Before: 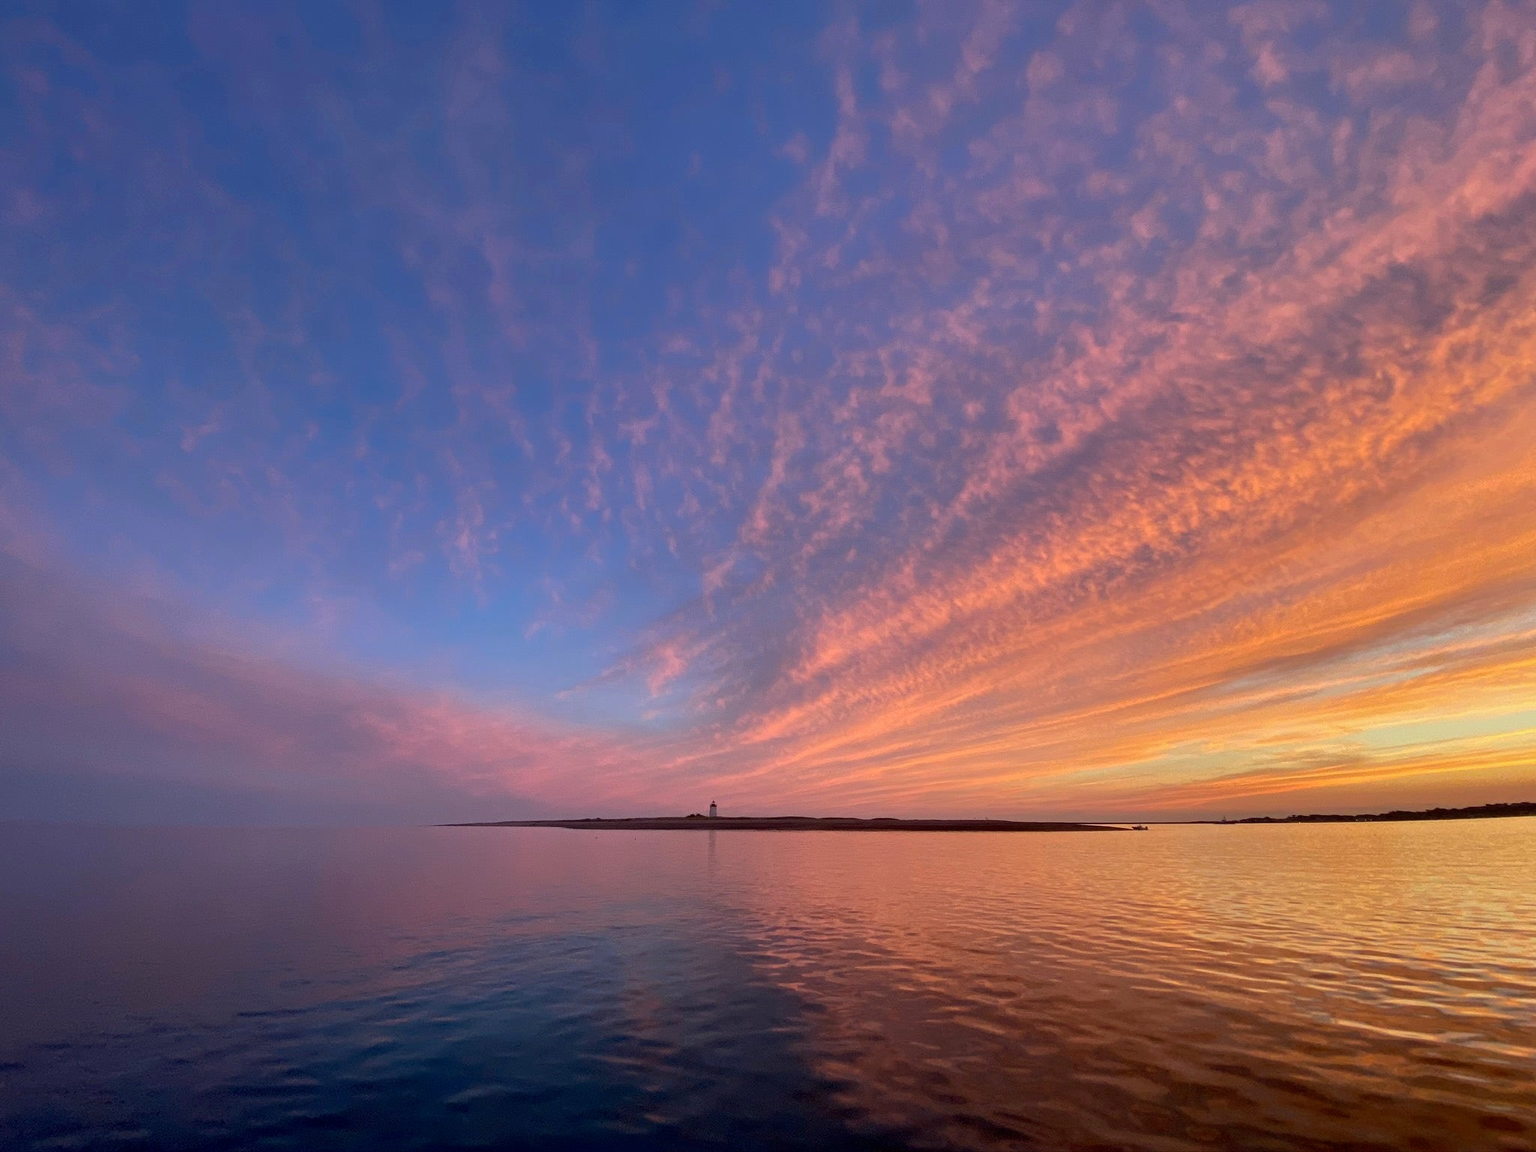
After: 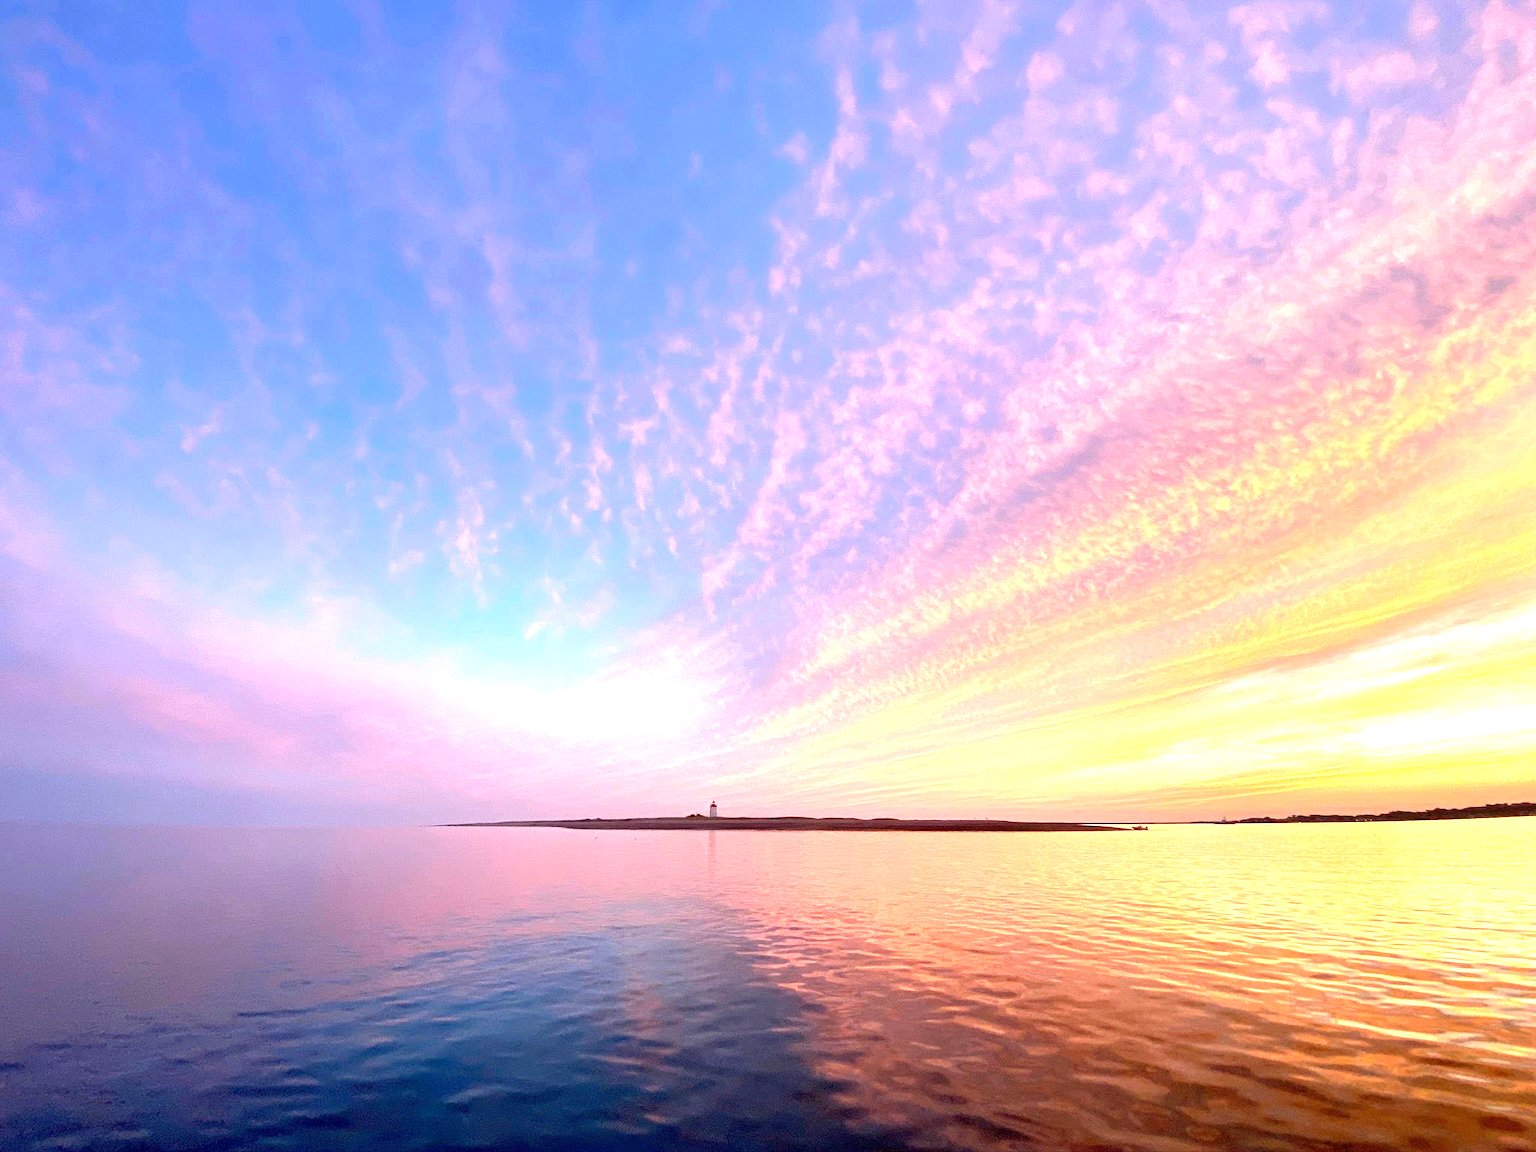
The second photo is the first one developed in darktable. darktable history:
exposure: exposure 1.991 EV, compensate highlight preservation false
